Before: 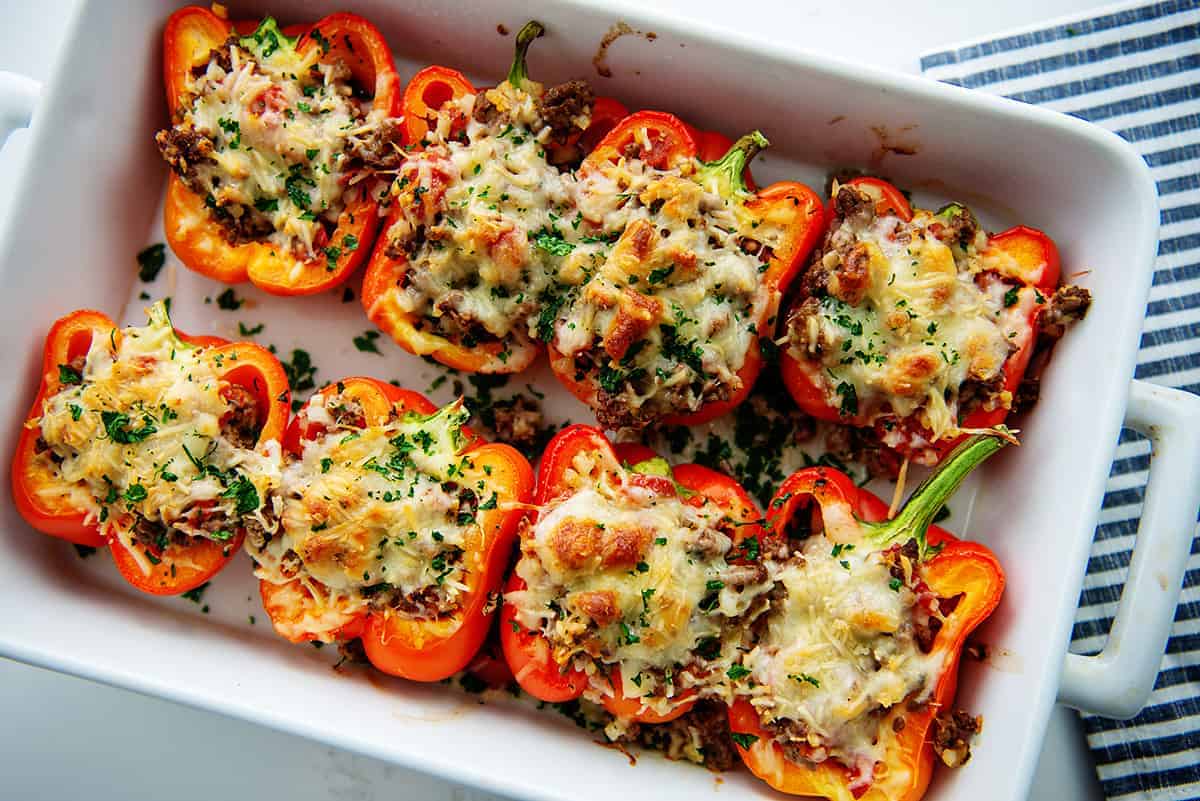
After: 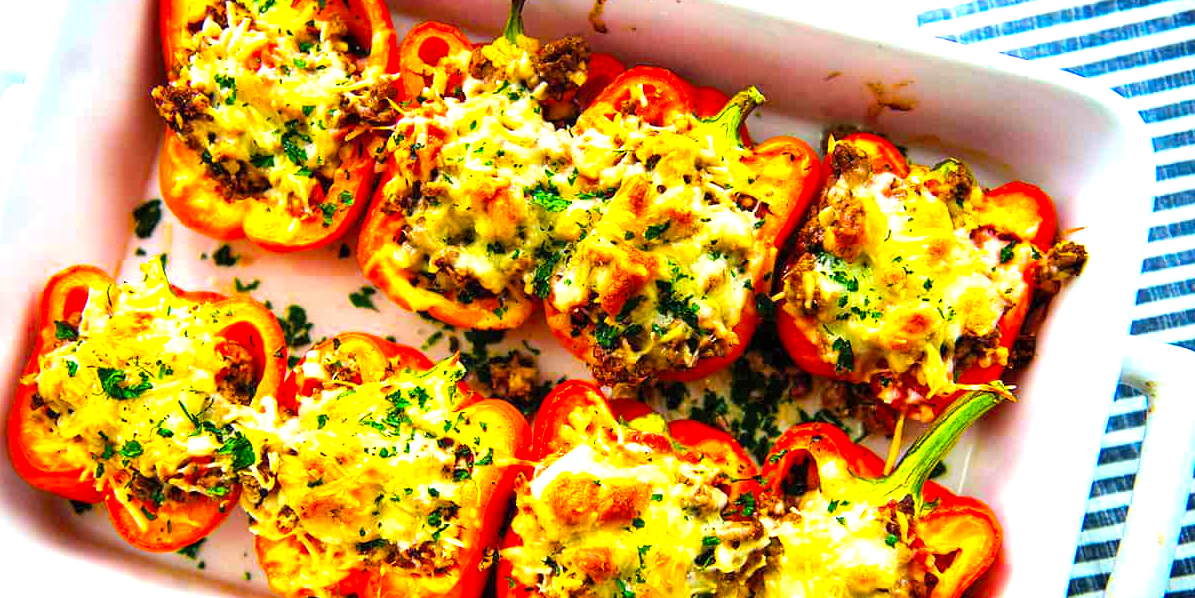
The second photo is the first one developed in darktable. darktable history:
crop: left 0.381%, top 5.505%, bottom 19.774%
tone equalizer: mask exposure compensation -0.488 EV
color balance rgb: linear chroma grading › global chroma 5.977%, perceptual saturation grading › global saturation 60.838%, perceptual saturation grading › highlights 19.901%, perceptual saturation grading › shadows -50.063%
exposure: exposure 1.205 EV, compensate highlight preservation false
